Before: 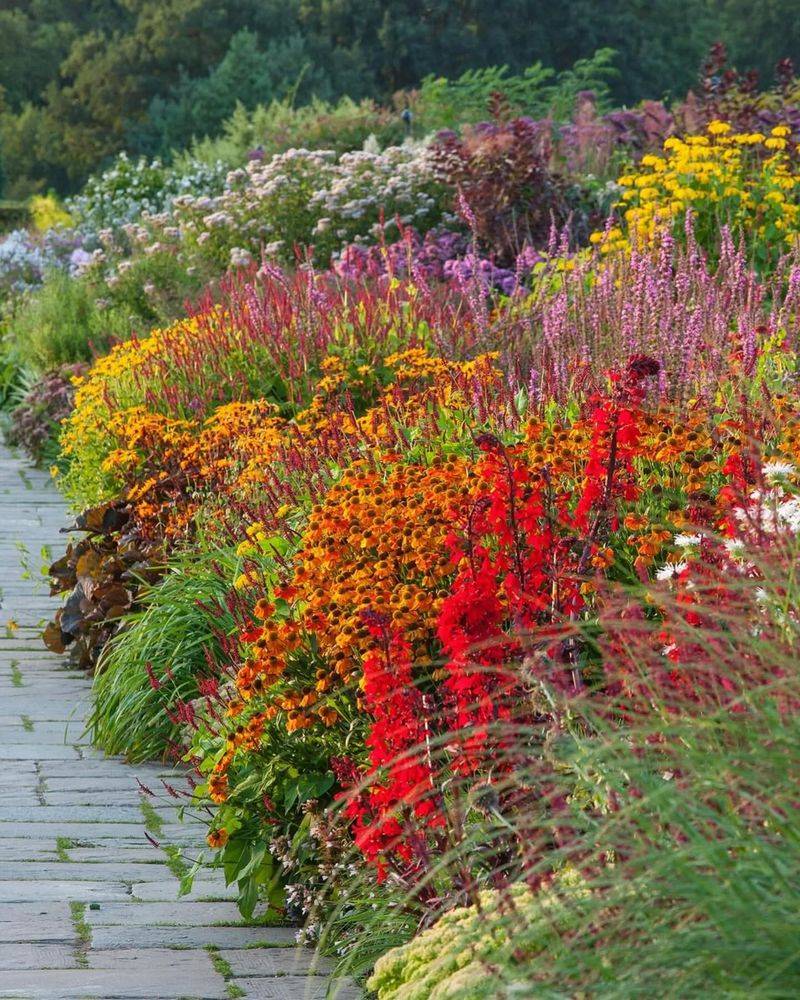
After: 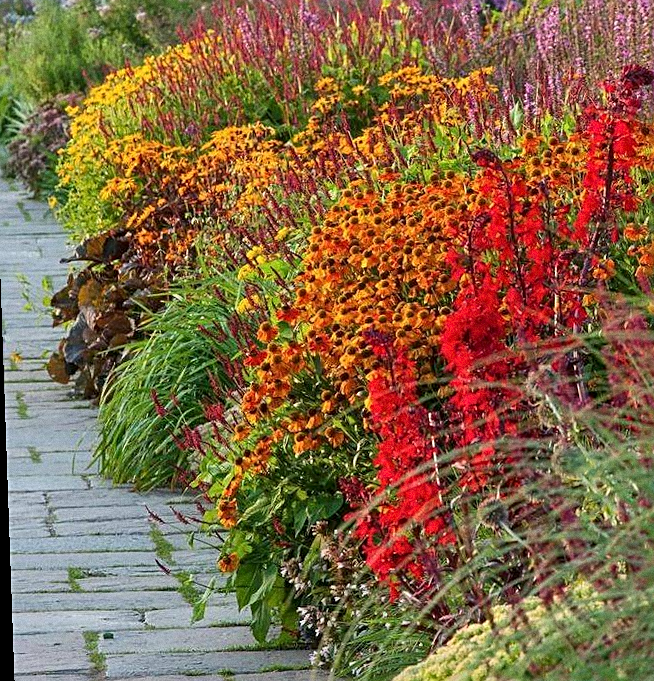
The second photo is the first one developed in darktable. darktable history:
grain: on, module defaults
sharpen: on, module defaults
local contrast: mode bilateral grid, contrast 20, coarseness 50, detail 120%, midtone range 0.2
rotate and perspective: rotation -2°, crop left 0.022, crop right 0.978, crop top 0.049, crop bottom 0.951
crop: top 26.531%, right 17.959%
